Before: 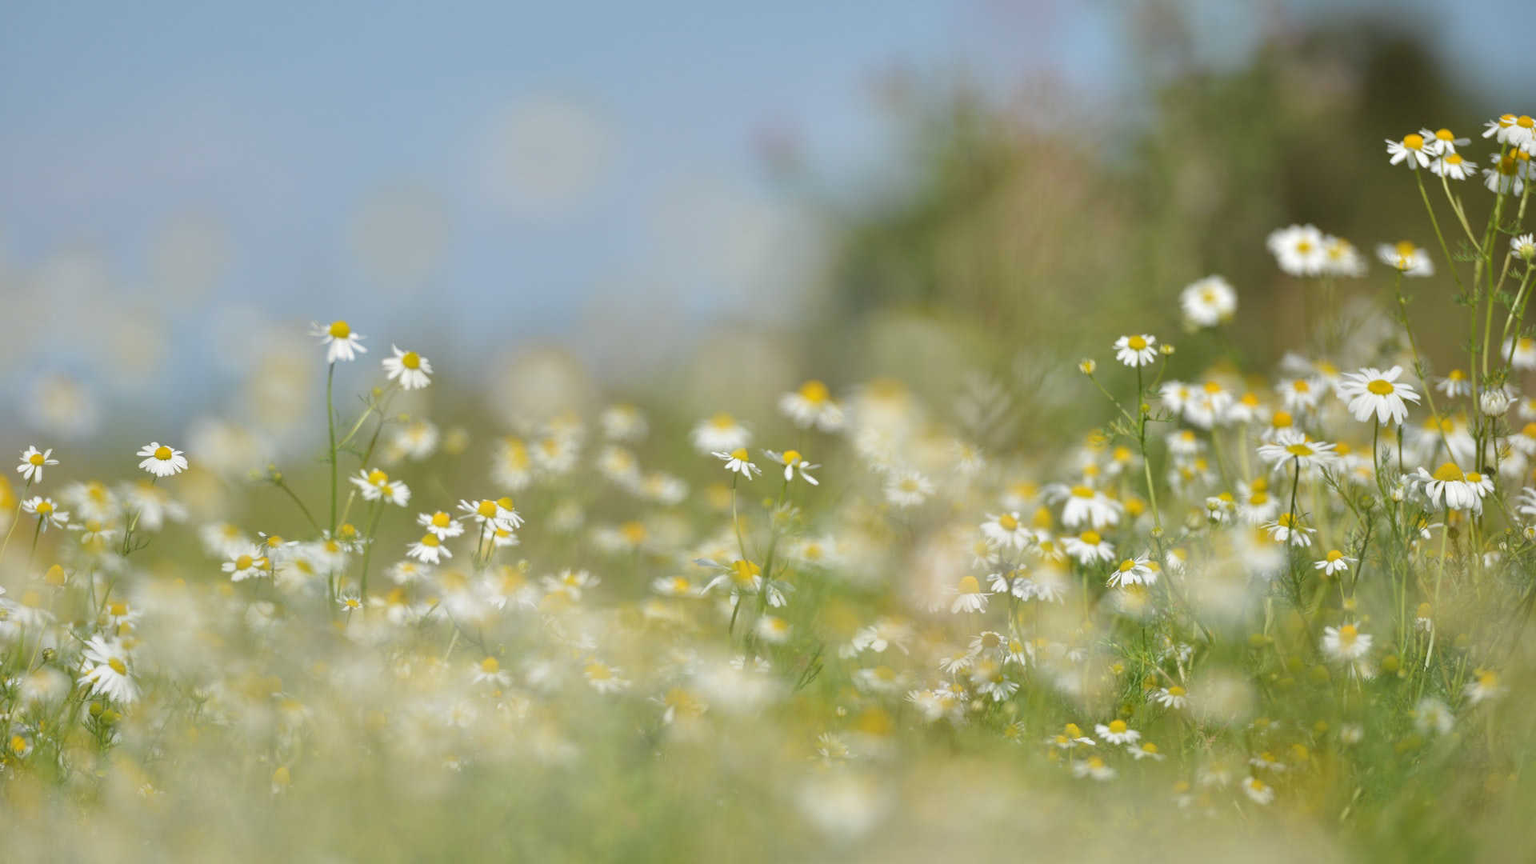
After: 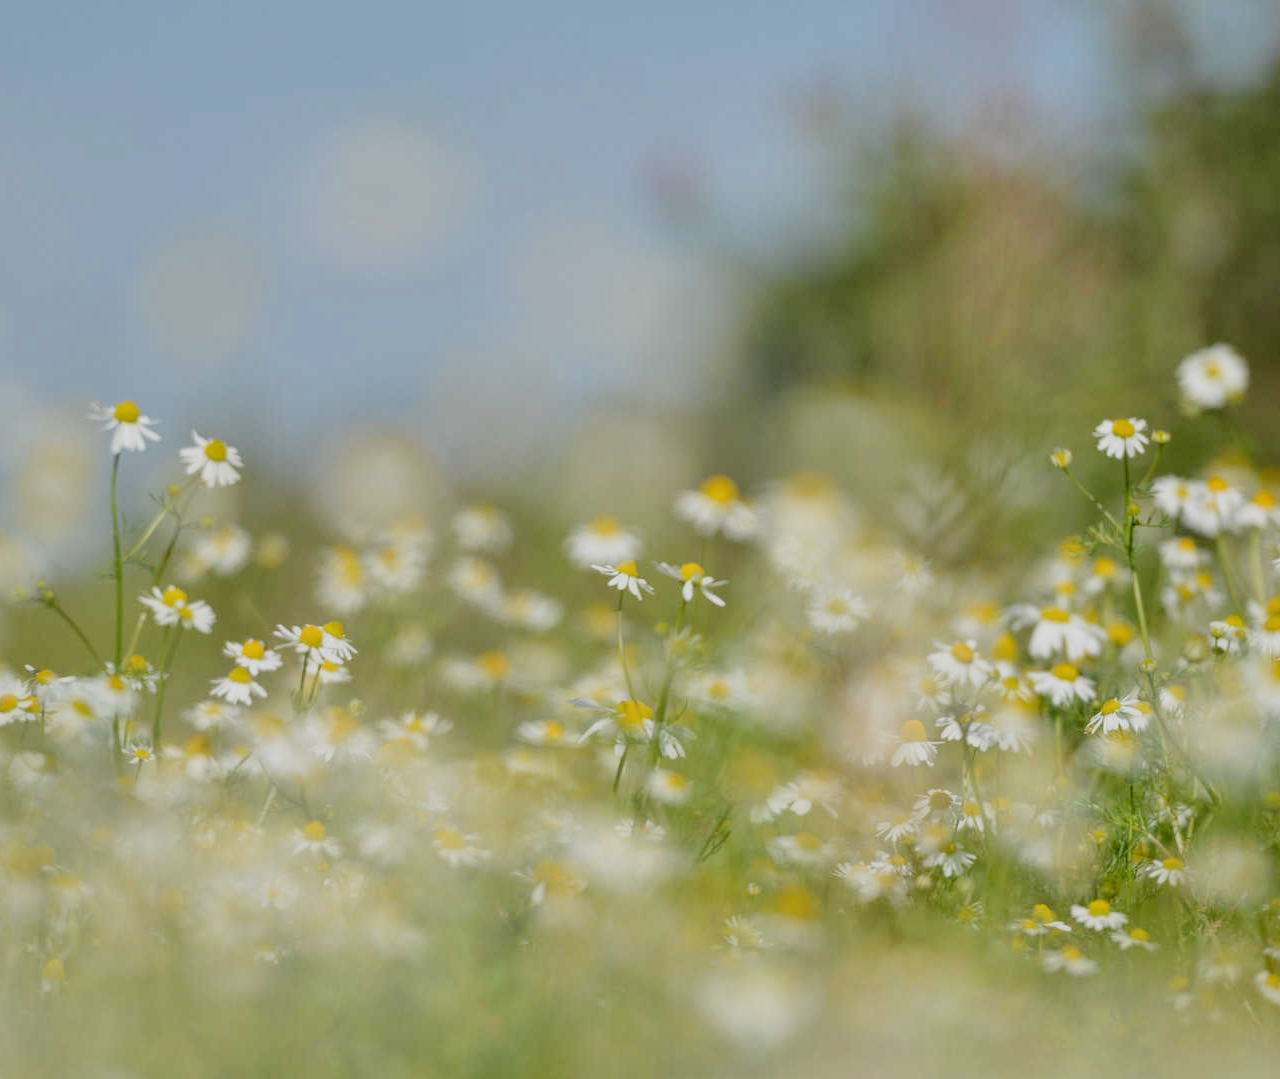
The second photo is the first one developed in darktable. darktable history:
filmic rgb: black relative exposure -7.65 EV, white relative exposure 4.56 EV, hardness 3.61
exposure: black level correction 0.012, compensate highlight preservation false
crop and rotate: left 15.546%, right 17.787%
local contrast: on, module defaults
